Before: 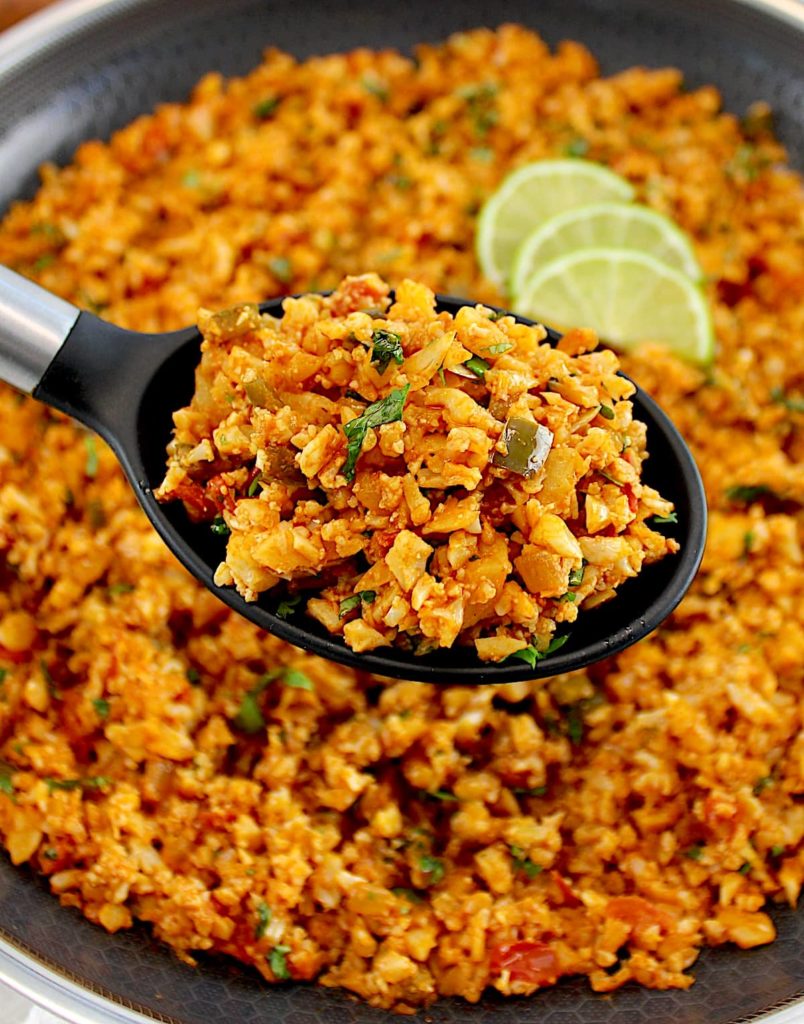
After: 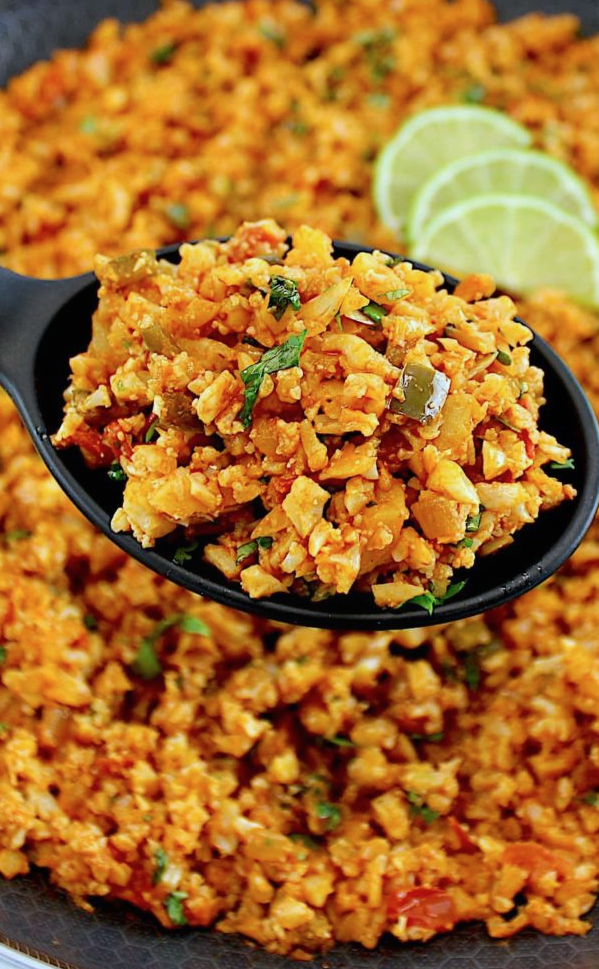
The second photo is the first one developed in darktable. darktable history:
local contrast: mode bilateral grid, contrast 99, coarseness 99, detail 92%, midtone range 0.2
contrast brightness saturation: contrast 0.046
color calibration: illuminant custom, x 0.368, y 0.373, temperature 4332.22 K
crop and rotate: left 12.912%, top 5.308%, right 12.518%
